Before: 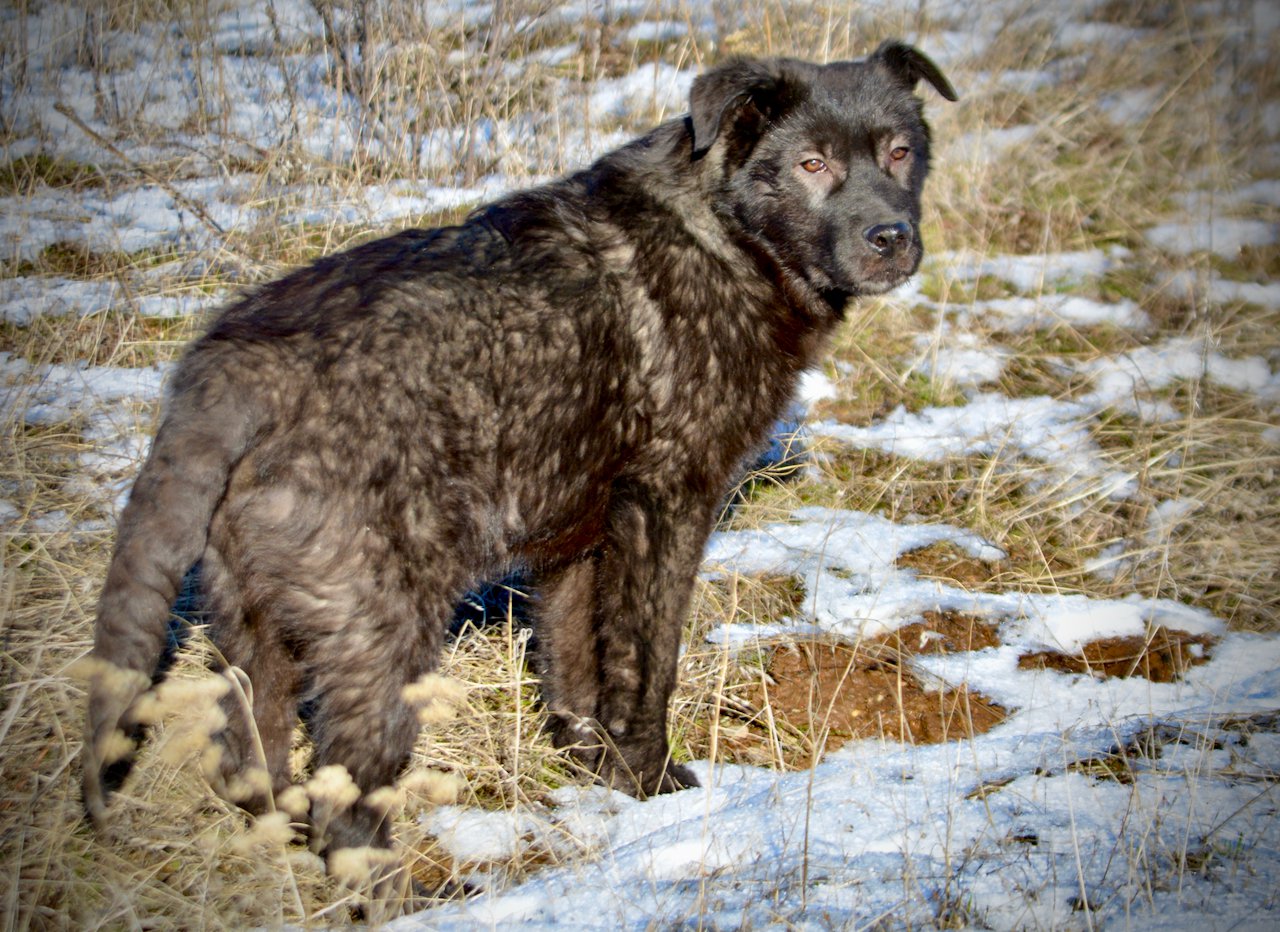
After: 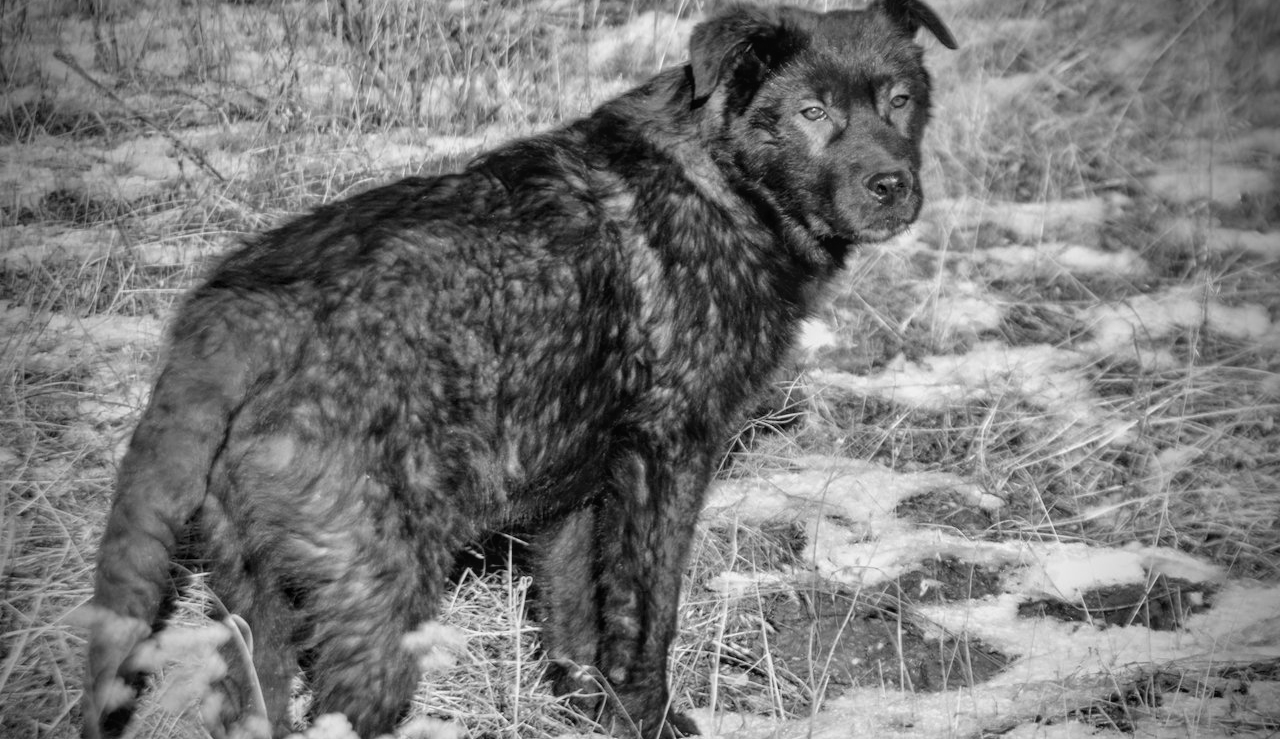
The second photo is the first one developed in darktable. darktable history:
monochrome: a -74.22, b 78.2
local contrast: detail 110%
crop and rotate: top 5.667%, bottom 14.937%
white balance: red 1.127, blue 0.943
